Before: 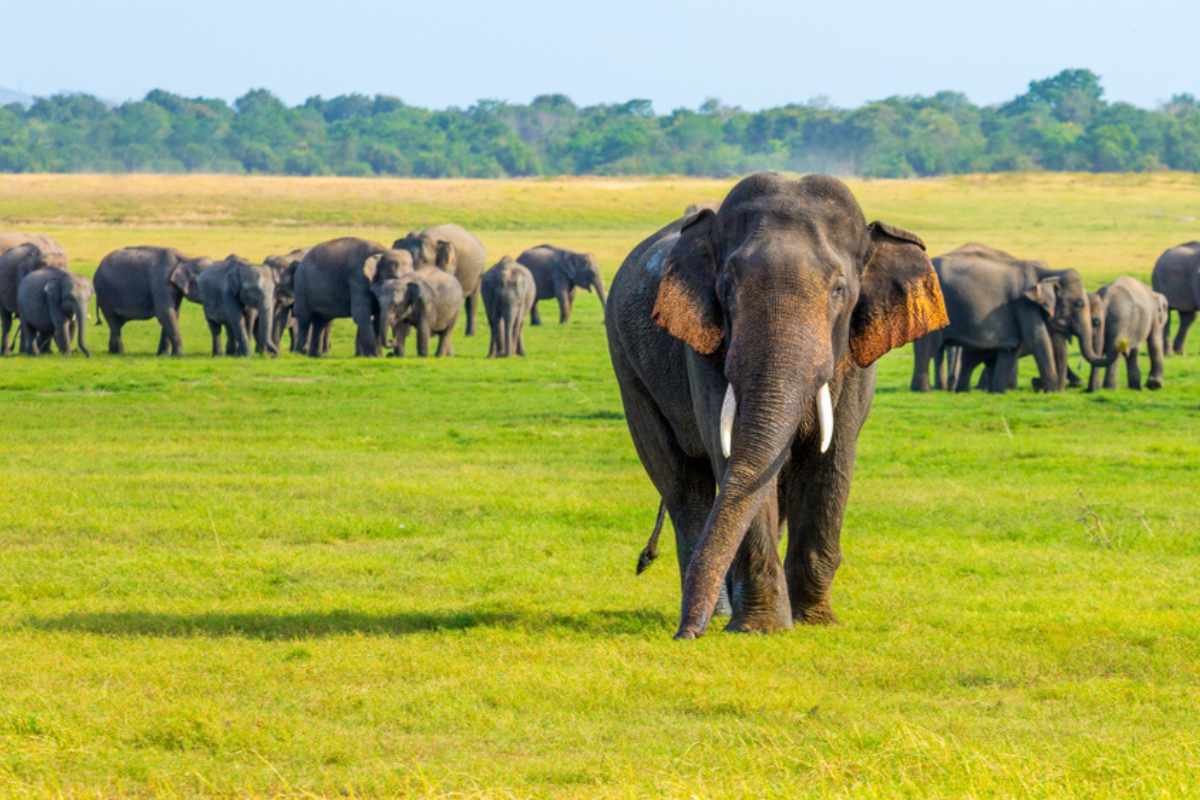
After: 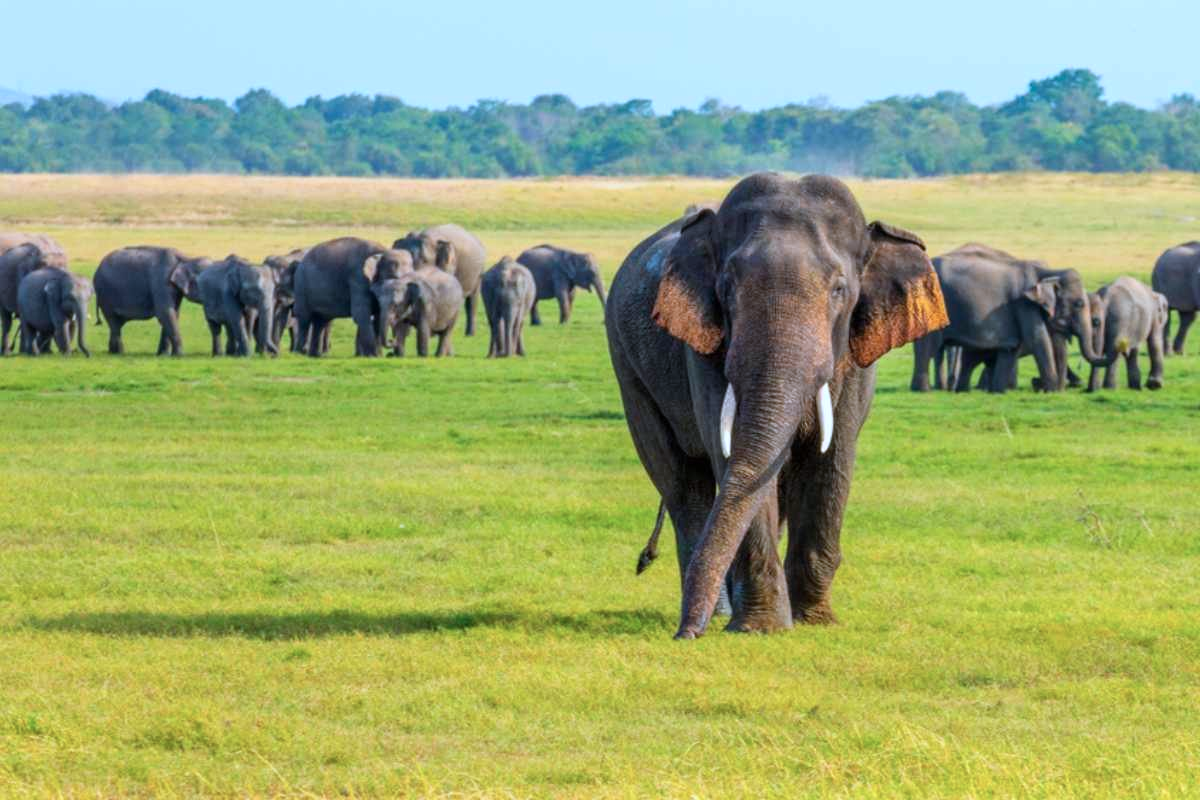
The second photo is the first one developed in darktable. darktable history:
color correction: highlights a* -1.91, highlights b* -18.16
